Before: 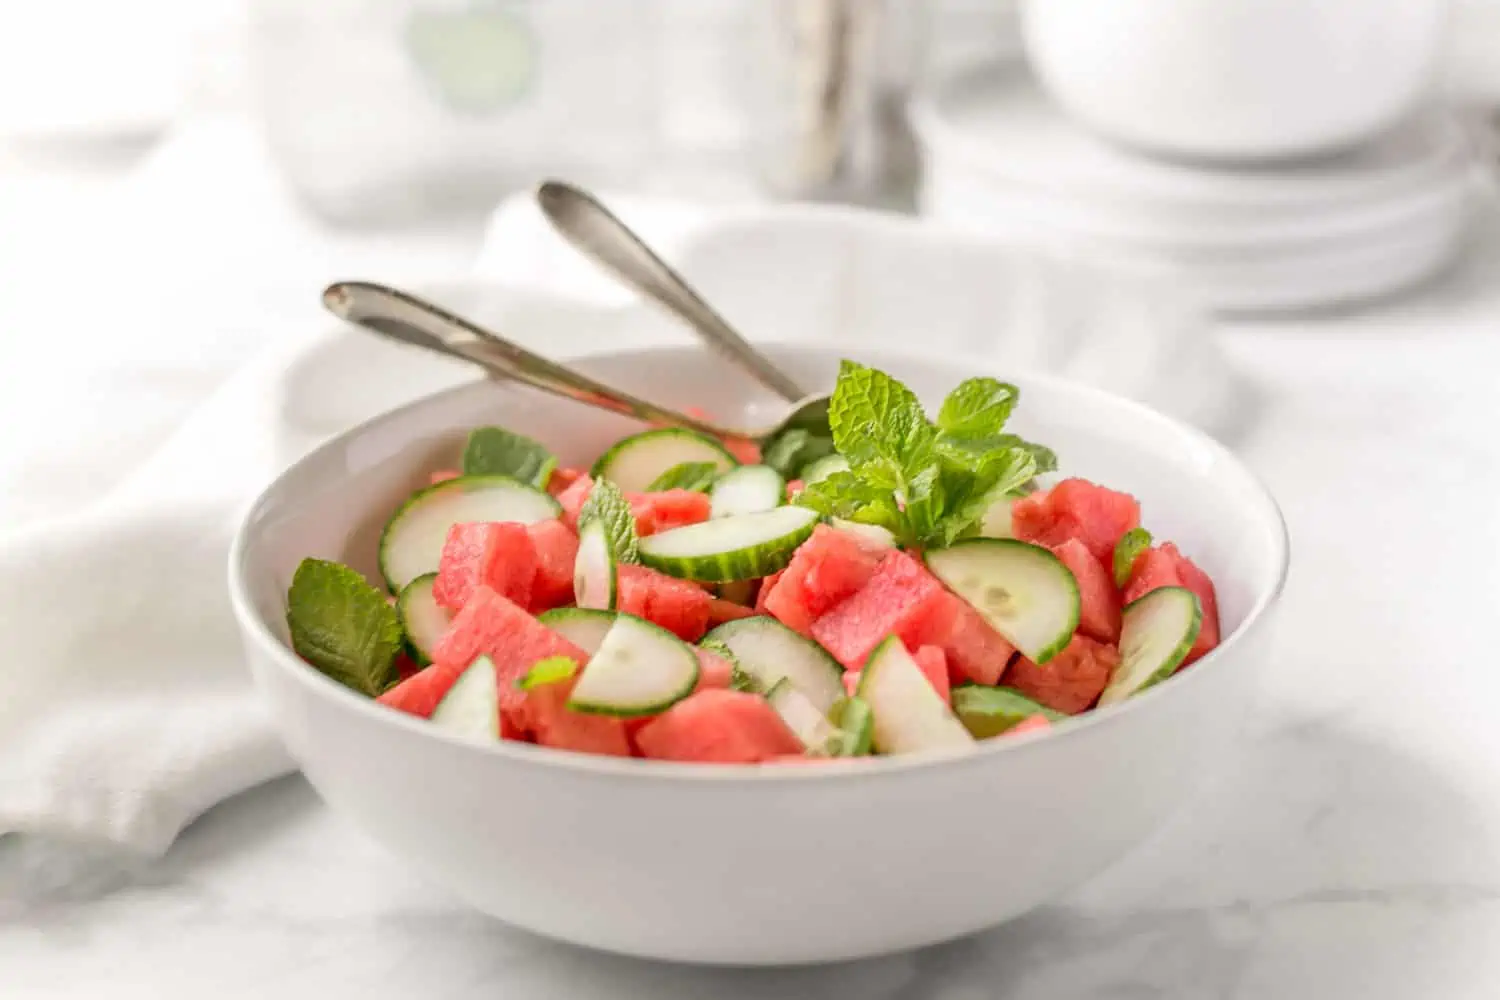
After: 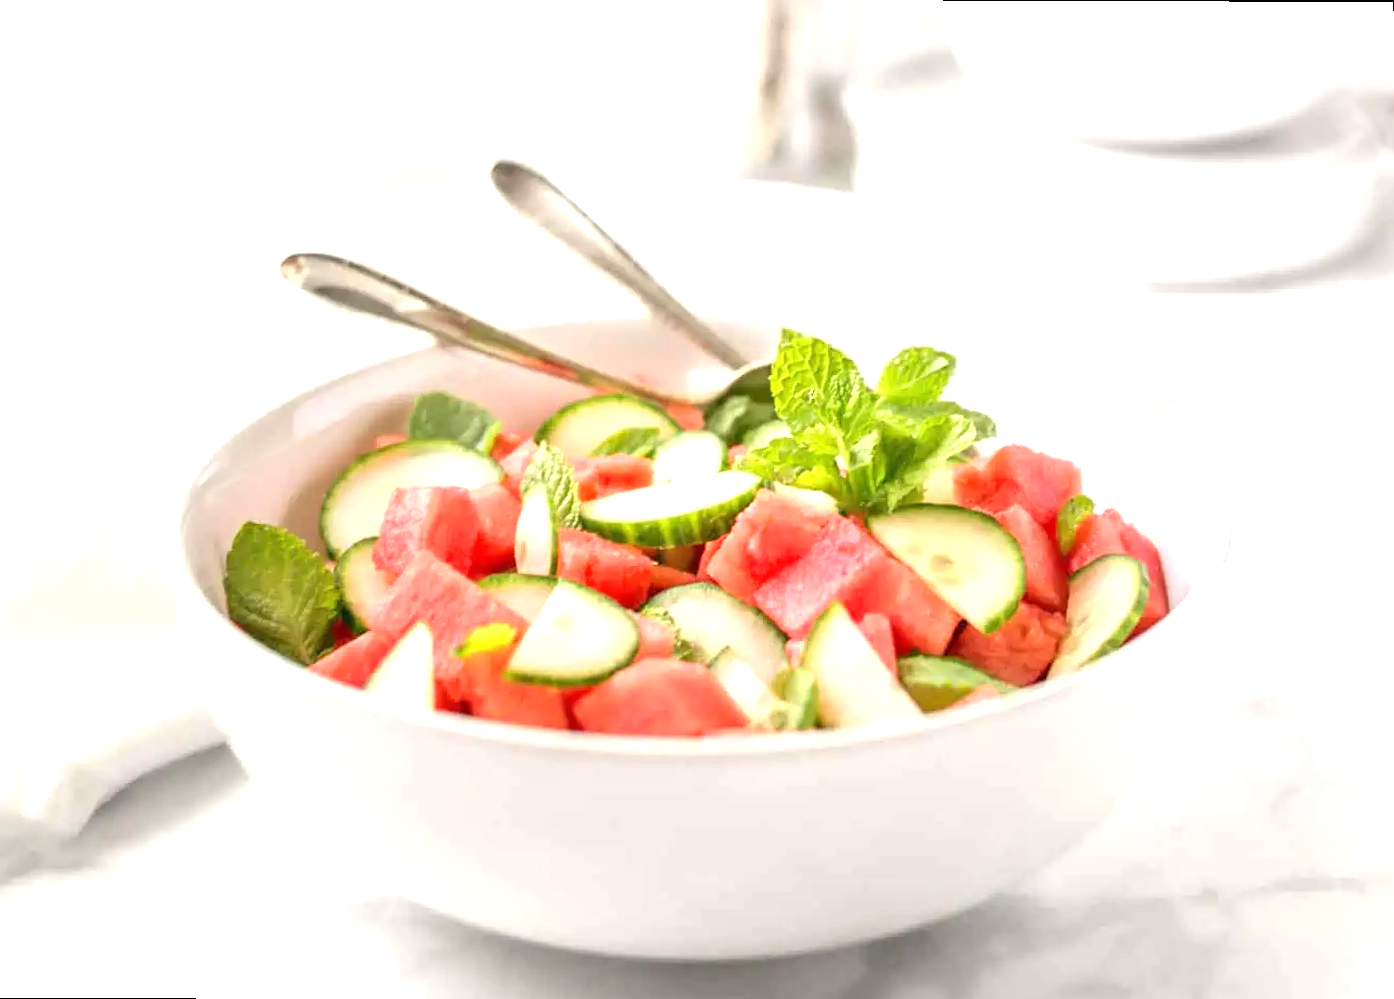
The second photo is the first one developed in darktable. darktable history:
exposure: black level correction 0, exposure 0.9 EV, compensate highlight preservation false
rotate and perspective: rotation 0.215°, lens shift (vertical) -0.139, crop left 0.069, crop right 0.939, crop top 0.002, crop bottom 0.996
